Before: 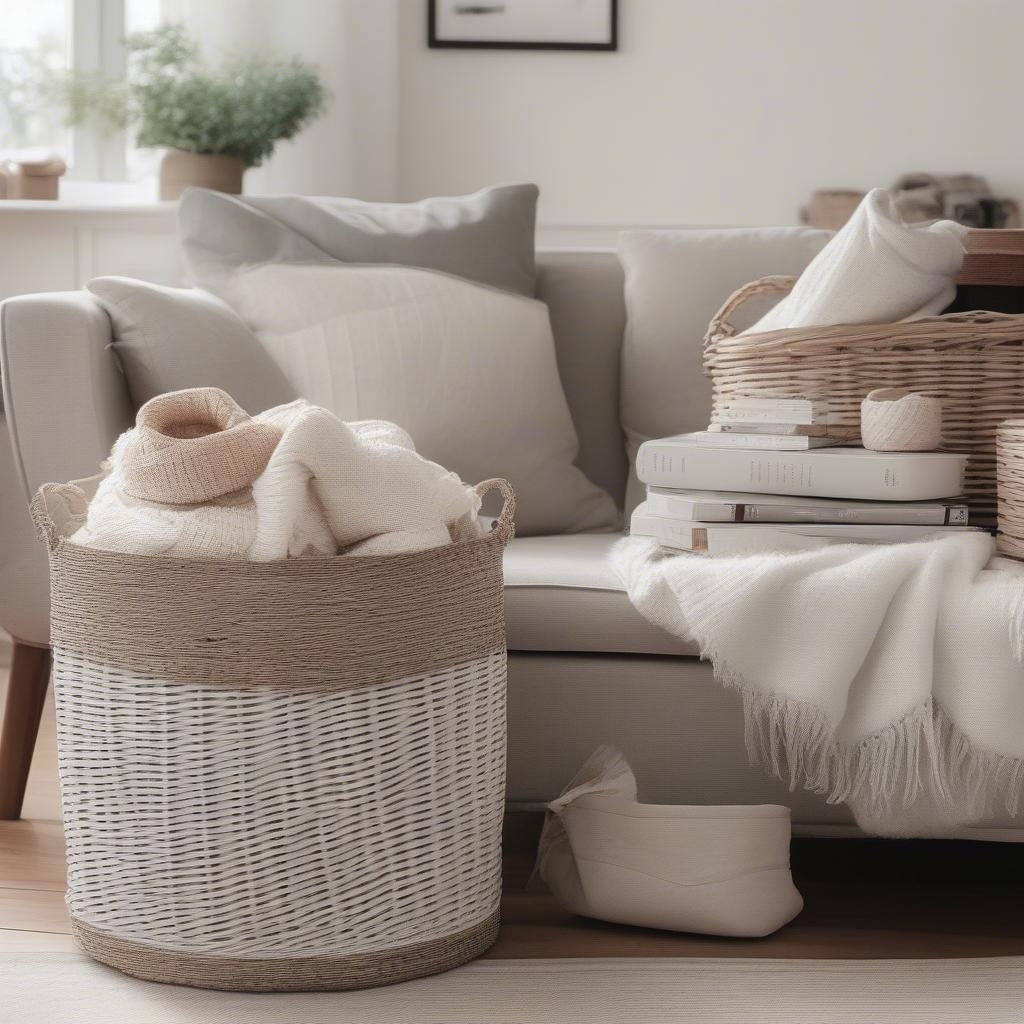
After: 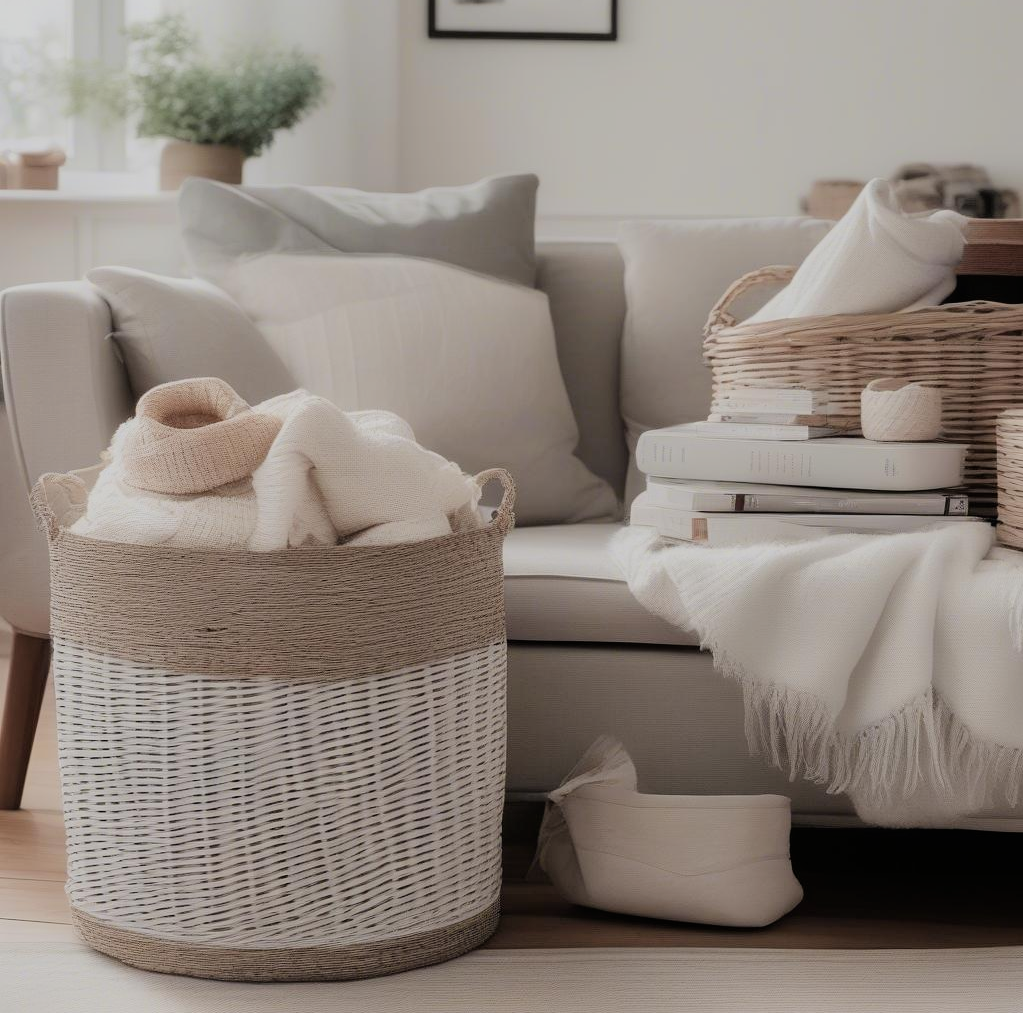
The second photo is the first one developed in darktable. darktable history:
crop: top 1.034%, right 0.044%
exposure: exposure 0.014 EV, compensate highlight preservation false
filmic rgb: black relative exposure -7.65 EV, white relative exposure 4.56 EV, threshold -0.281 EV, transition 3.19 EV, structure ↔ texture 99.8%, hardness 3.61, color science v6 (2022), enable highlight reconstruction true
